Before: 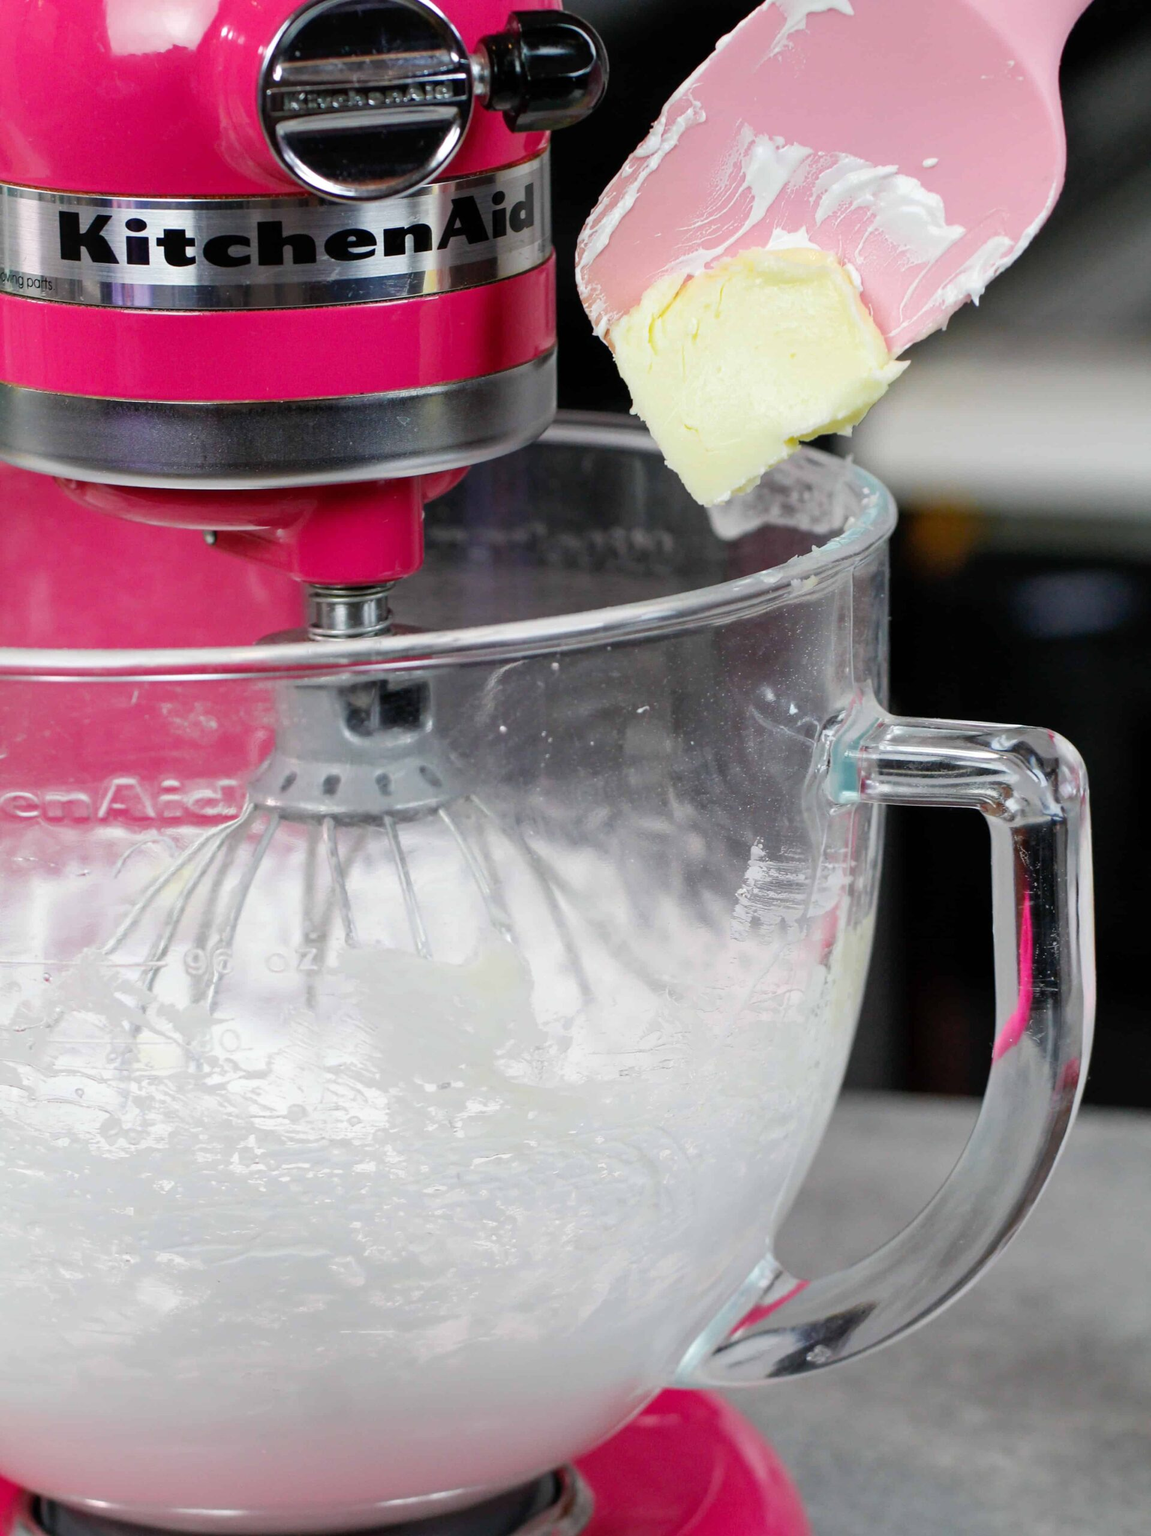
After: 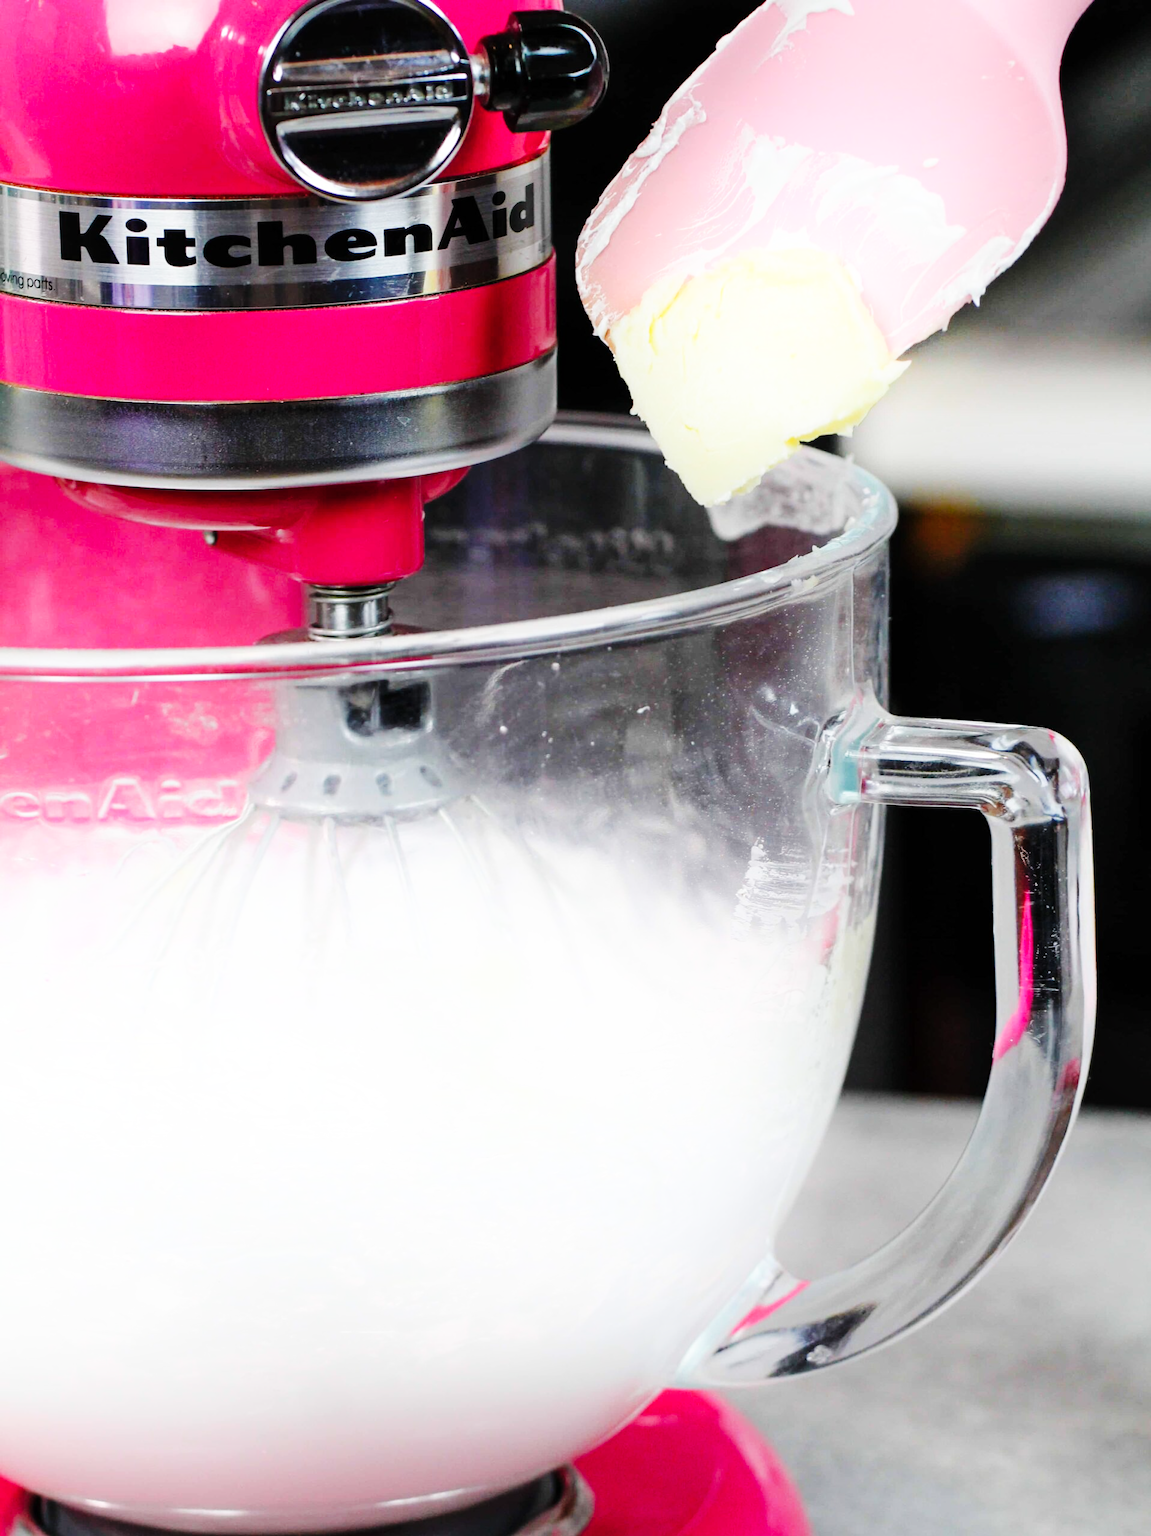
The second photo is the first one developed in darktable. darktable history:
shadows and highlights: highlights 70.99, soften with gaussian
base curve: curves: ch0 [(0, 0) (0.036, 0.025) (0.121, 0.166) (0.206, 0.329) (0.605, 0.79) (1, 1)], preserve colors none
